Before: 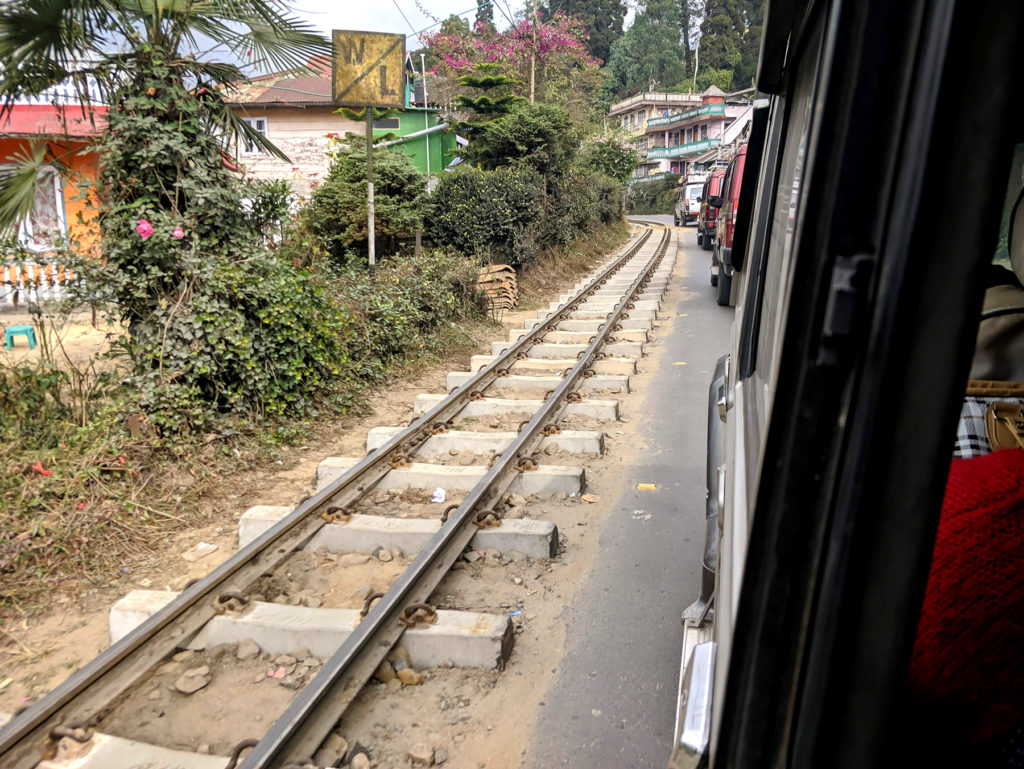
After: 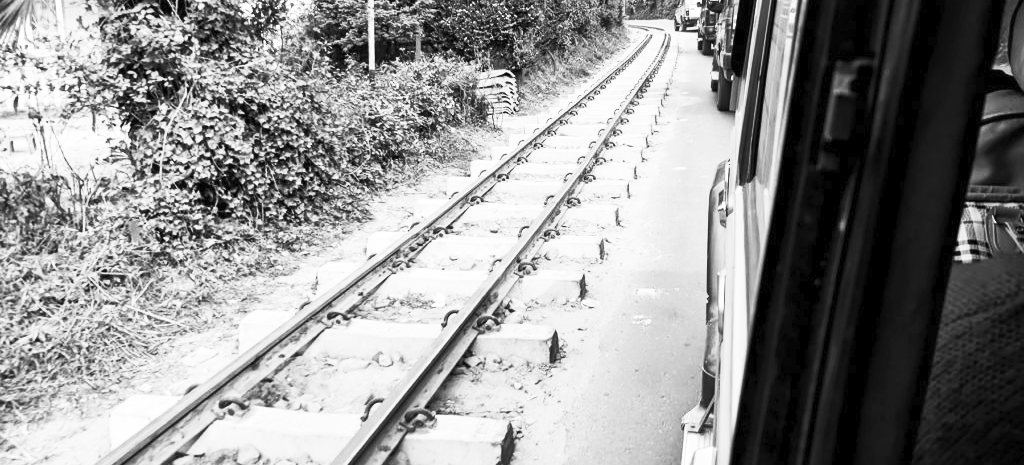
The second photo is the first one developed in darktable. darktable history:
contrast brightness saturation: contrast 0.537, brightness 0.461, saturation -0.997
crop and rotate: top 25.428%, bottom 14.039%
tone equalizer: -7 EV 0.178 EV, -6 EV 0.133 EV, -5 EV 0.115 EV, -4 EV 0.049 EV, -2 EV -0.027 EV, -1 EV -0.023 EV, +0 EV -0.065 EV, luminance estimator HSV value / RGB max
